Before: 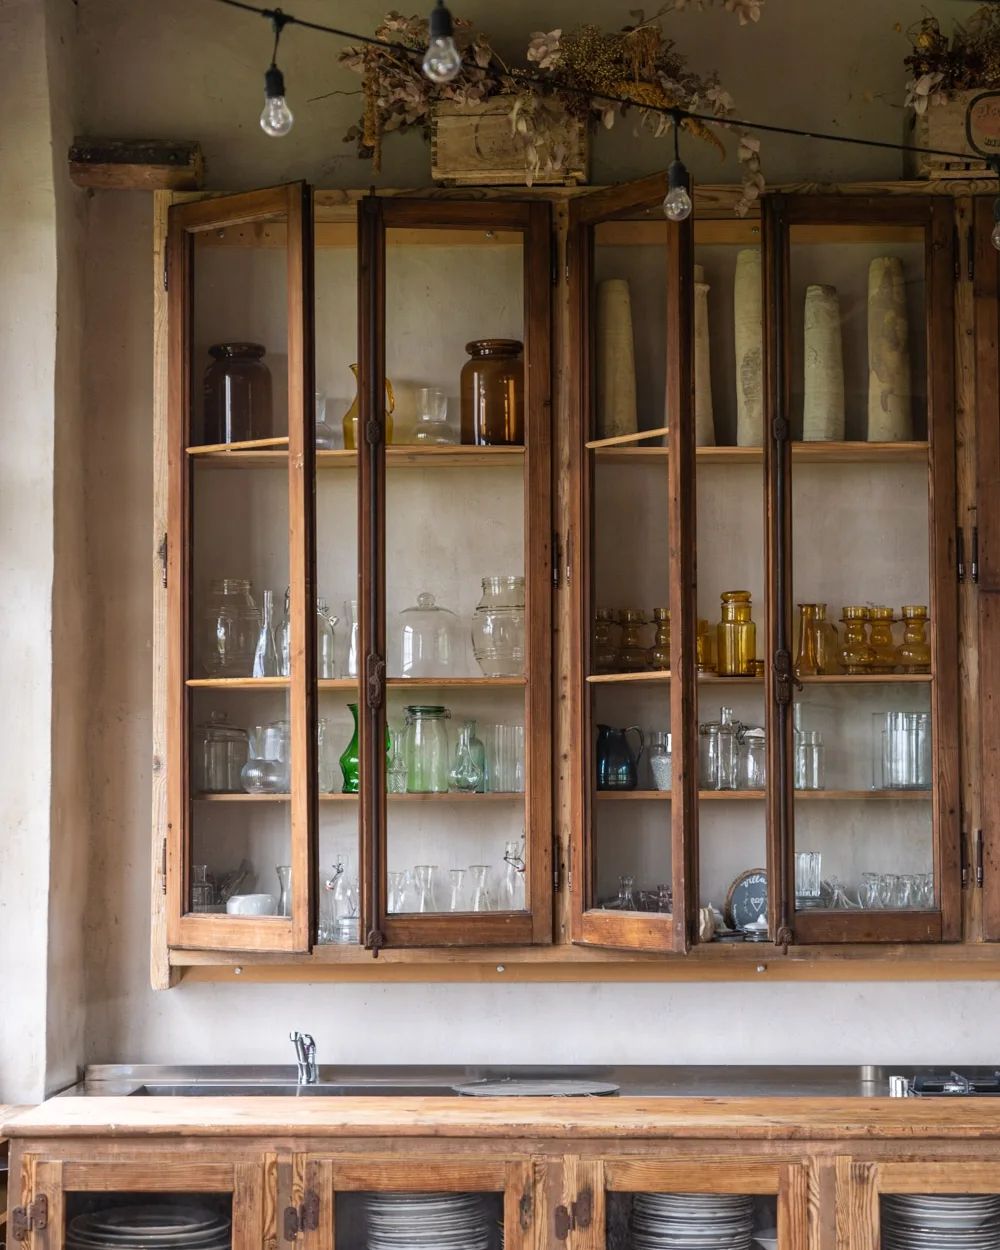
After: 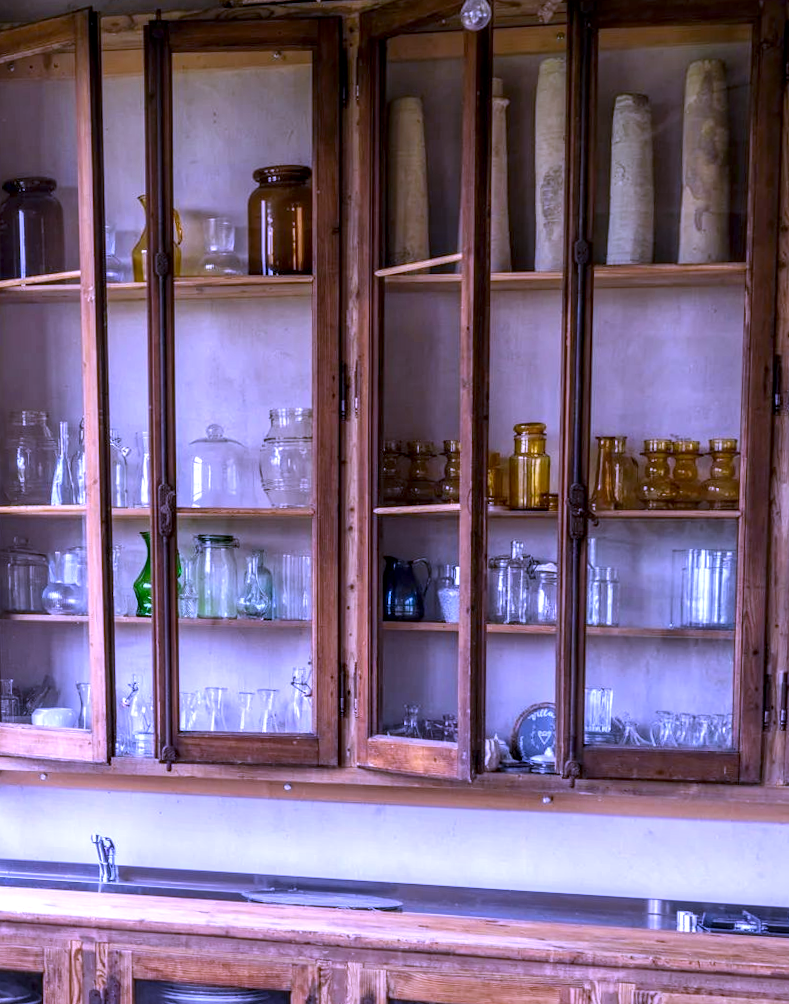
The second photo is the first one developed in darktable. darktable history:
white balance: red 0.98, blue 1.61
crop: left 16.315%, top 14.246%
contrast brightness saturation: saturation 0.13
rotate and perspective: rotation 0.062°, lens shift (vertical) 0.115, lens shift (horizontal) -0.133, crop left 0.047, crop right 0.94, crop top 0.061, crop bottom 0.94
local contrast: detail 140%
